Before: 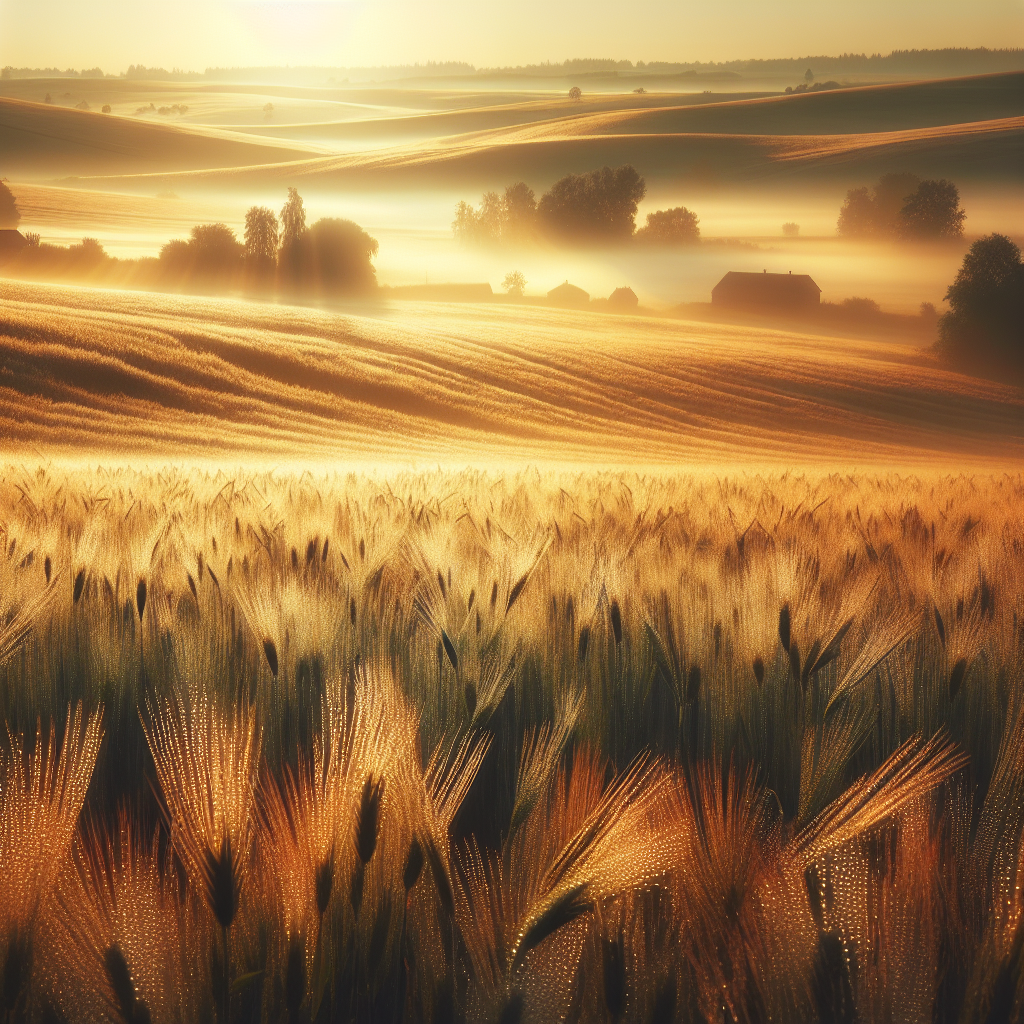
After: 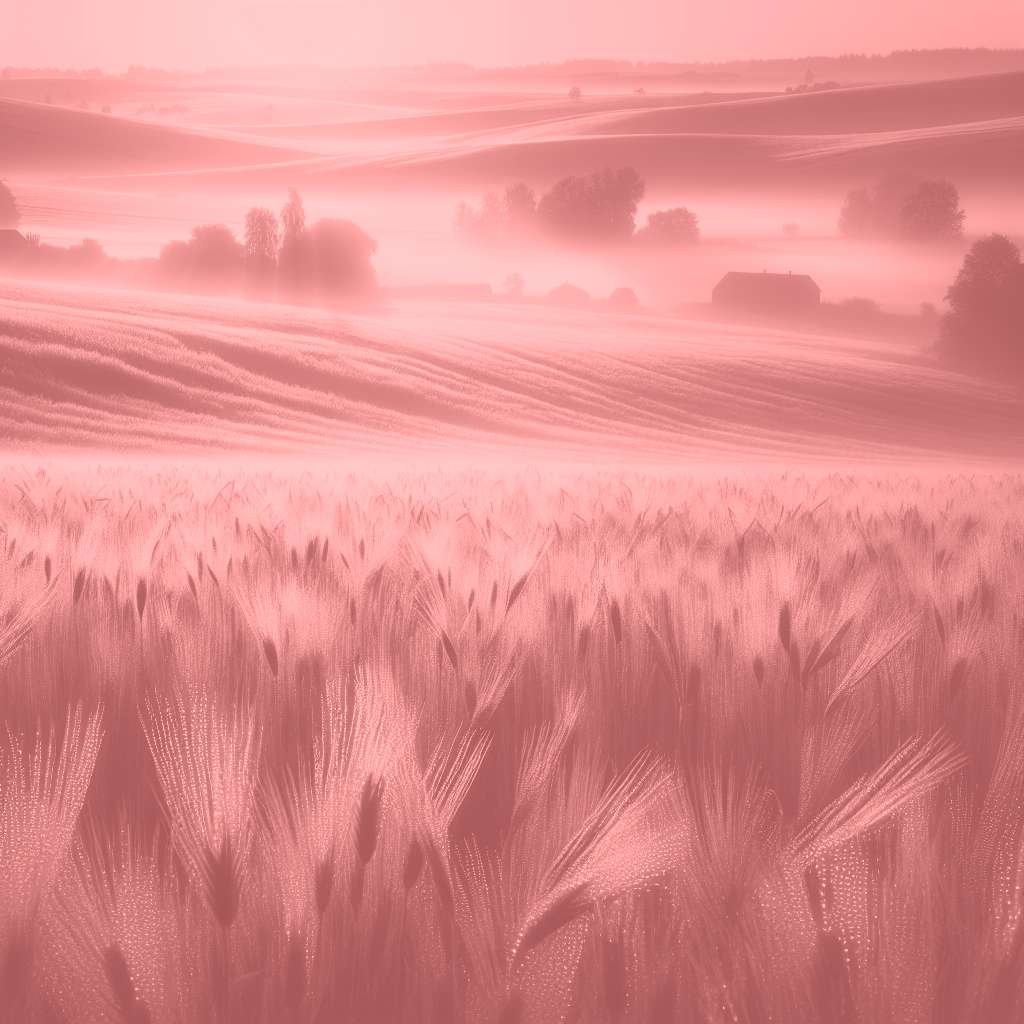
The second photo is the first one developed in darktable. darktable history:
color balance rgb: linear chroma grading › global chroma 15%, perceptual saturation grading › global saturation 30%
colorize: saturation 51%, source mix 50.67%, lightness 50.67%
shadows and highlights: shadows 62.66, white point adjustment 0.37, highlights -34.44, compress 83.82%
